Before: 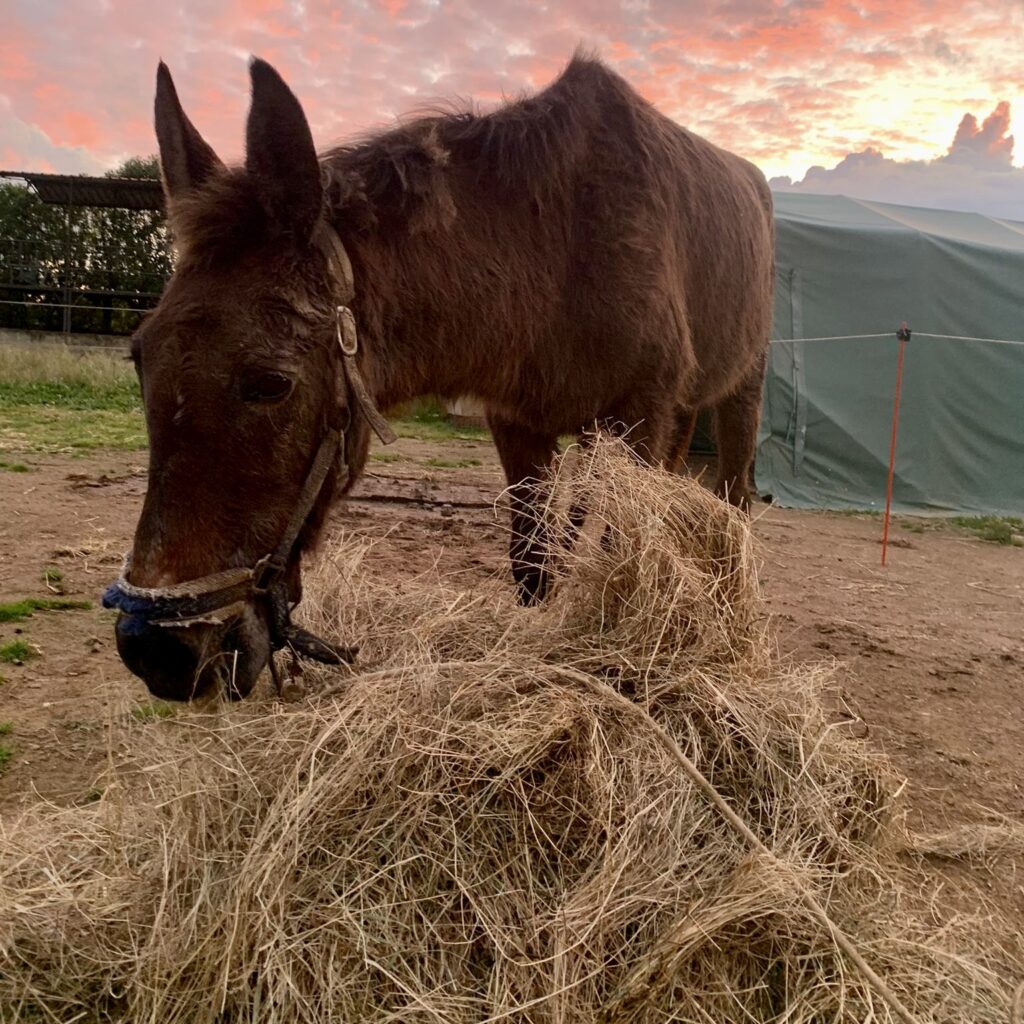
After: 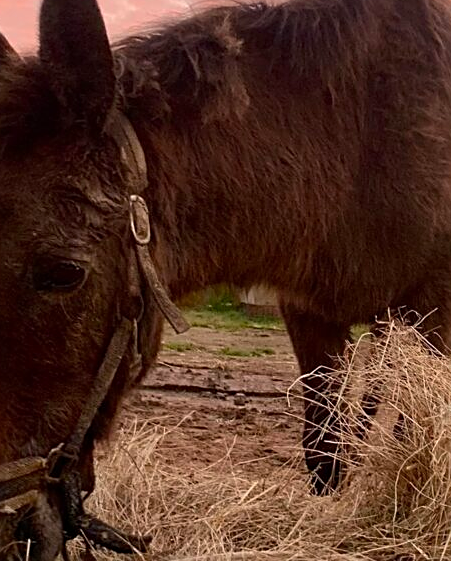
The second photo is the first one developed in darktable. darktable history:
crop: left 20.248%, top 10.86%, right 35.675%, bottom 34.321%
sharpen: on, module defaults
